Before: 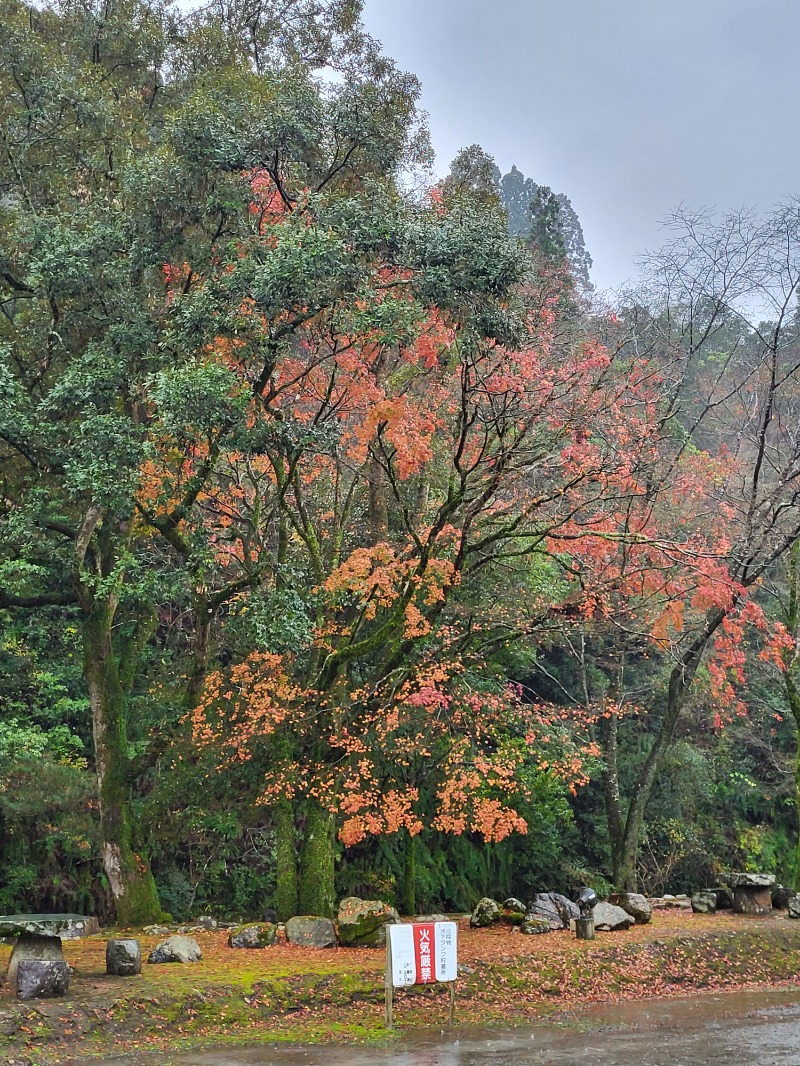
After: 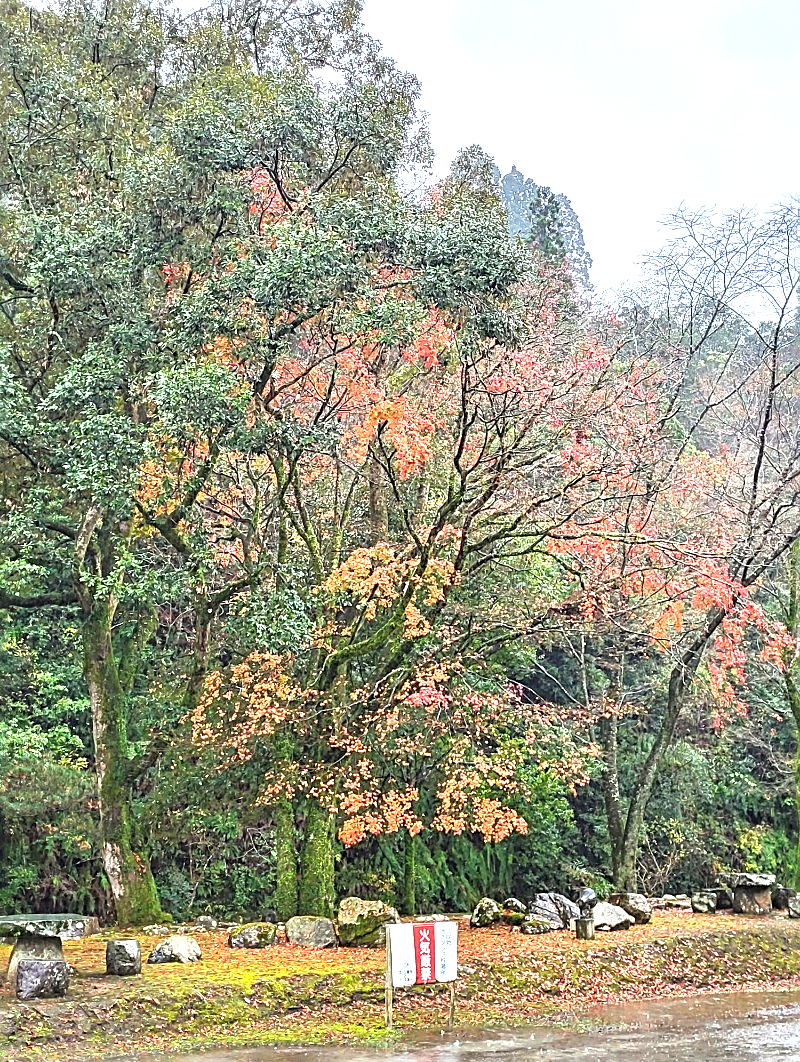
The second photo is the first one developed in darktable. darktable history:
local contrast: on, module defaults
sharpen: radius 2.817, amount 0.715
crop: top 0.05%, bottom 0.098%
exposure: exposure 1.223 EV, compensate highlight preservation false
